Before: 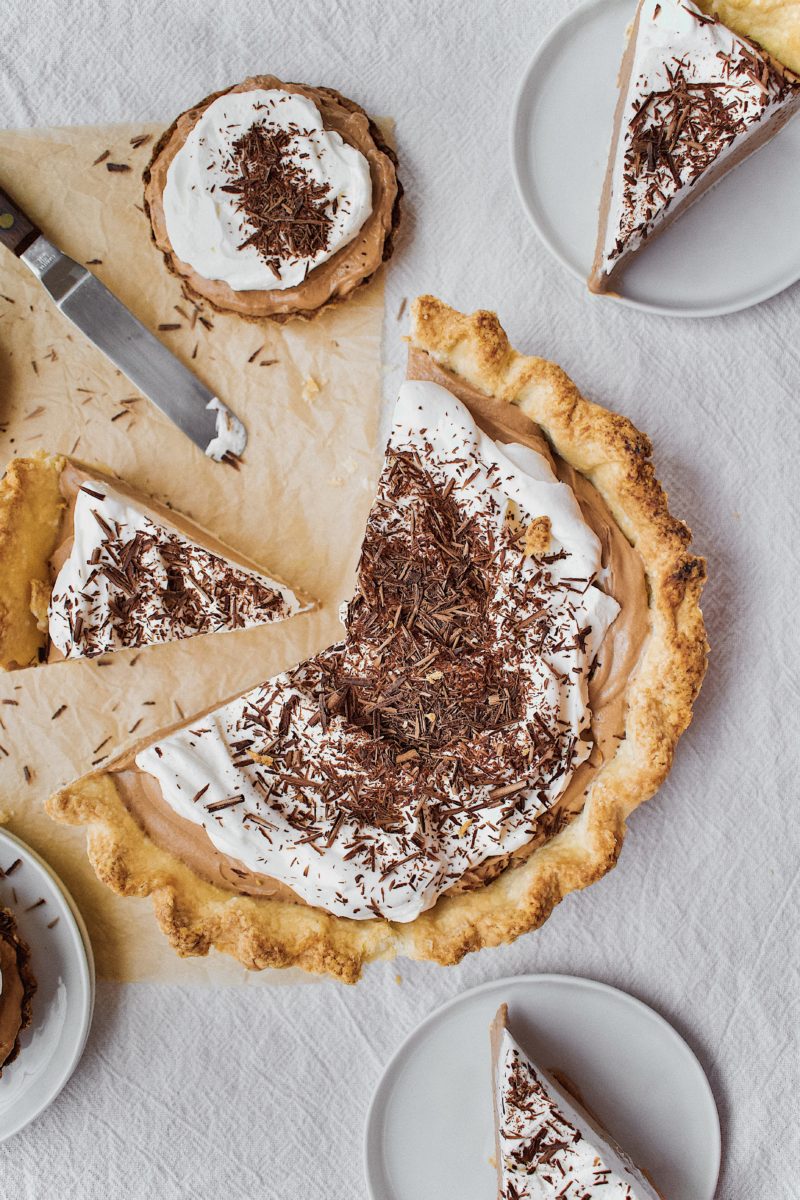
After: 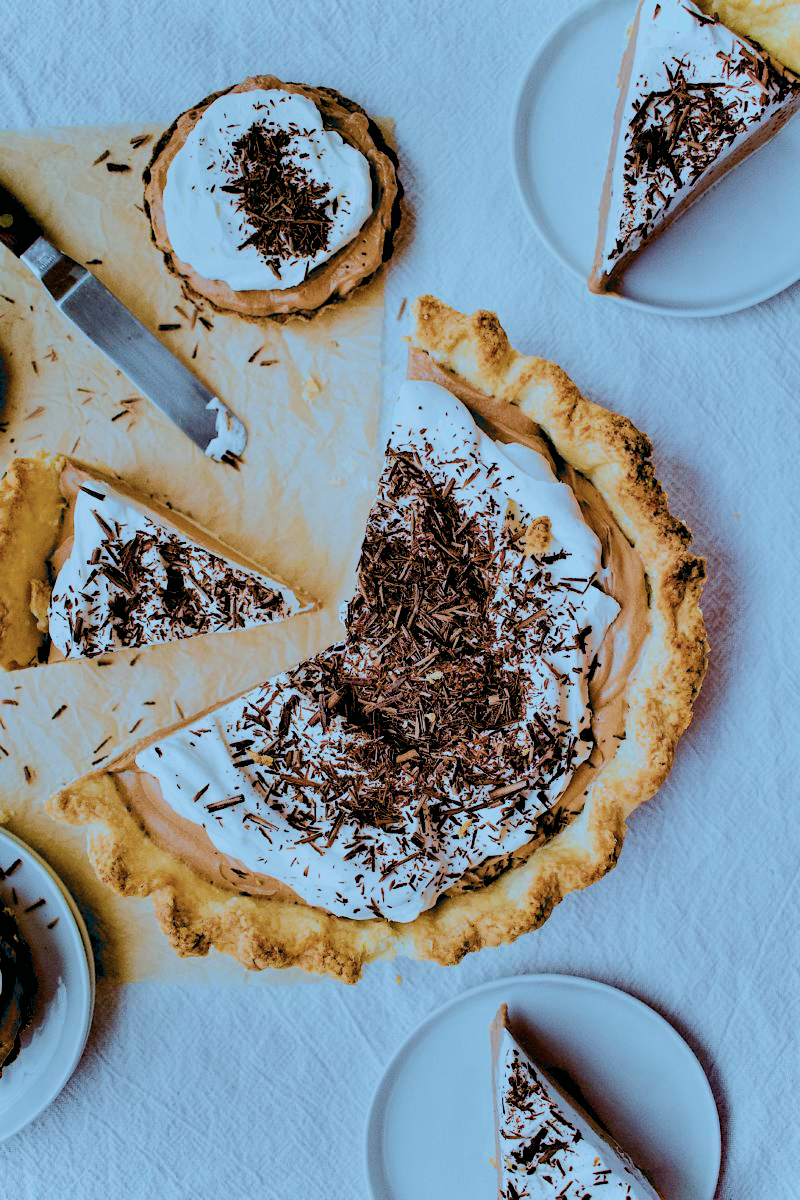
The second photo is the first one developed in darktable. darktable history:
color correction: highlights a* -9.75, highlights b* -21.84
exposure: black level correction 0.046, exposure 0.013 EV, compensate highlight preservation false
filmic rgb: black relative exposure -7.65 EV, white relative exposure 4.56 EV, hardness 3.61
velvia: strength 36.83%
